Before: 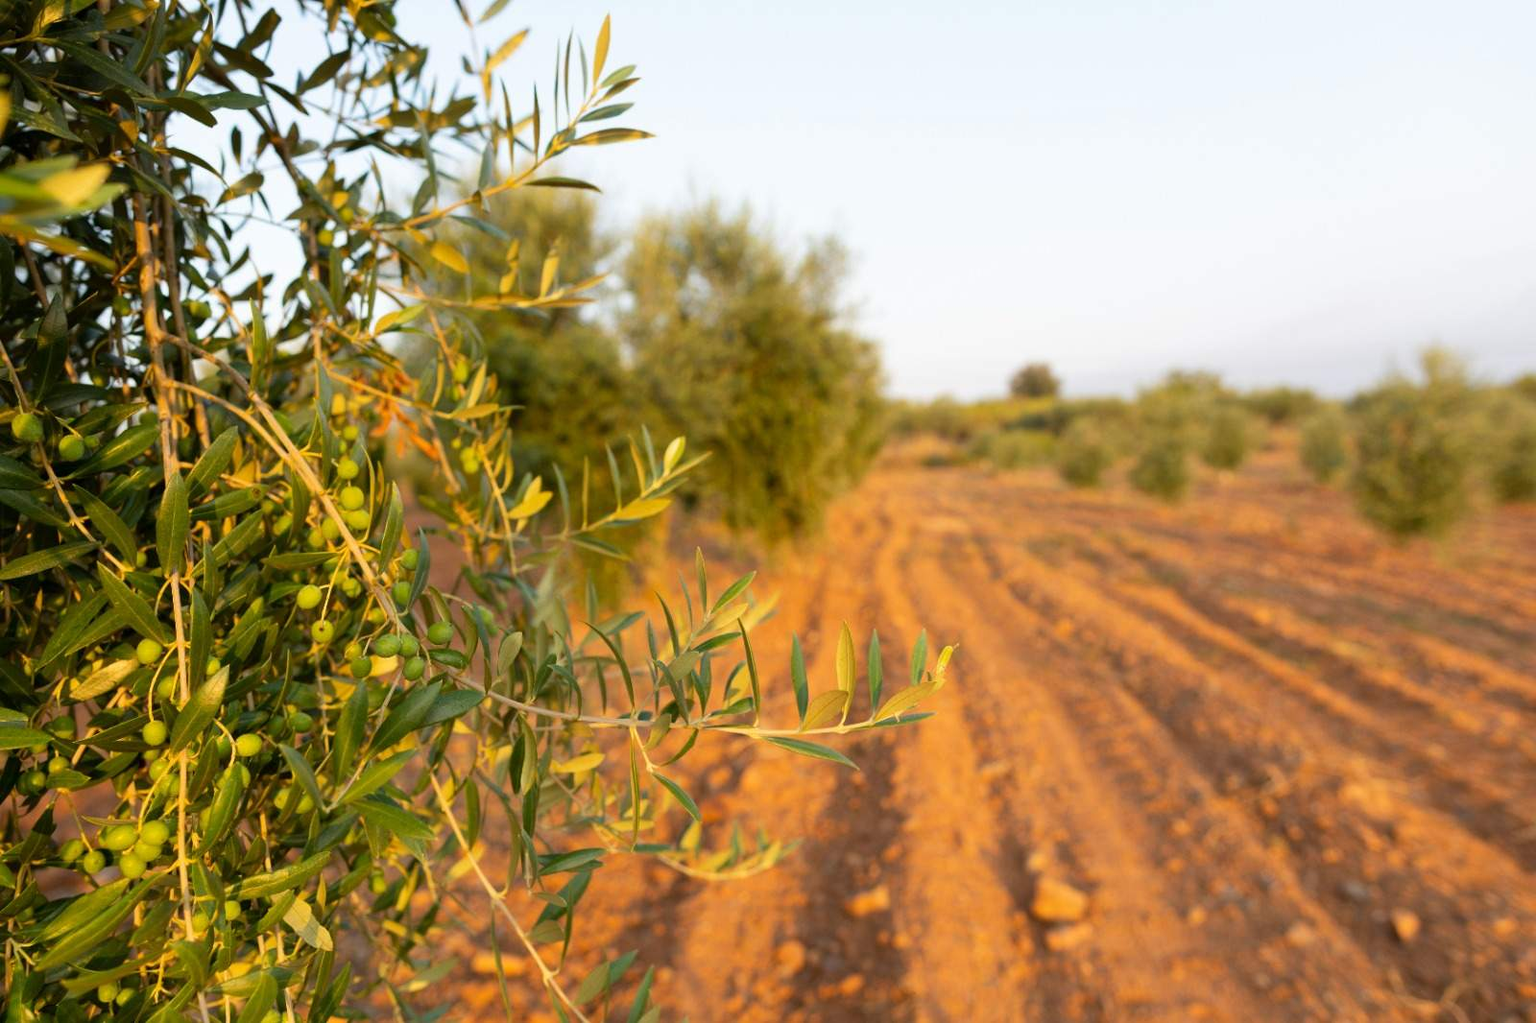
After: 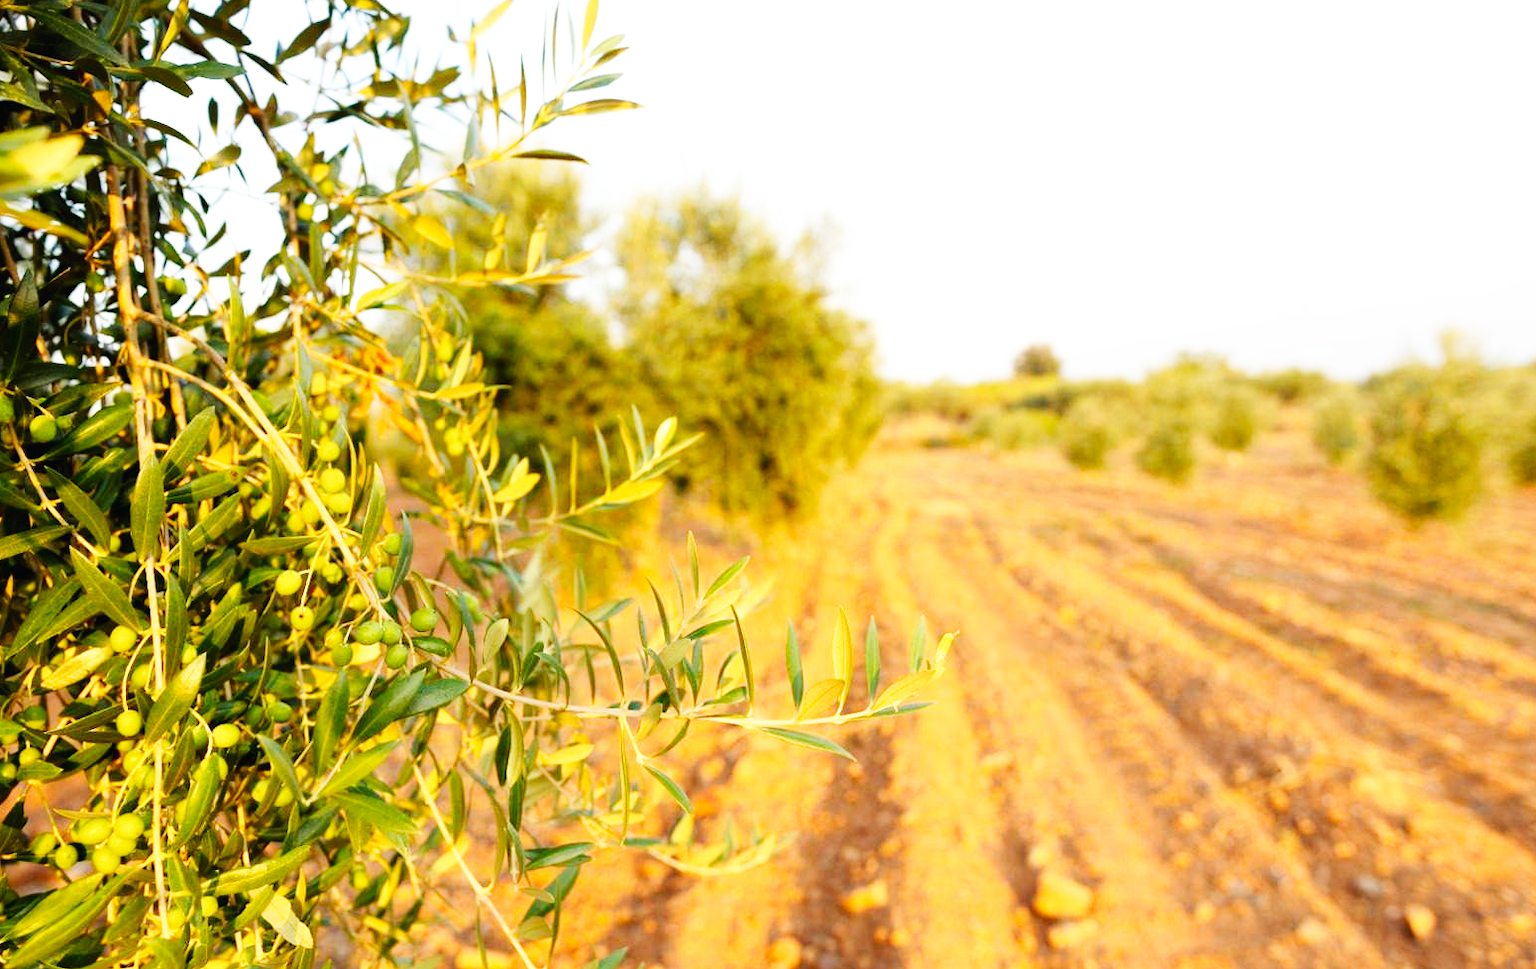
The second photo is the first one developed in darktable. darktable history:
base curve: curves: ch0 [(0, 0.003) (0.001, 0.002) (0.006, 0.004) (0.02, 0.022) (0.048, 0.086) (0.094, 0.234) (0.162, 0.431) (0.258, 0.629) (0.385, 0.8) (0.548, 0.918) (0.751, 0.988) (1, 1)], preserve colors none
crop: left 1.964%, top 3.251%, right 1.122%, bottom 4.933%
